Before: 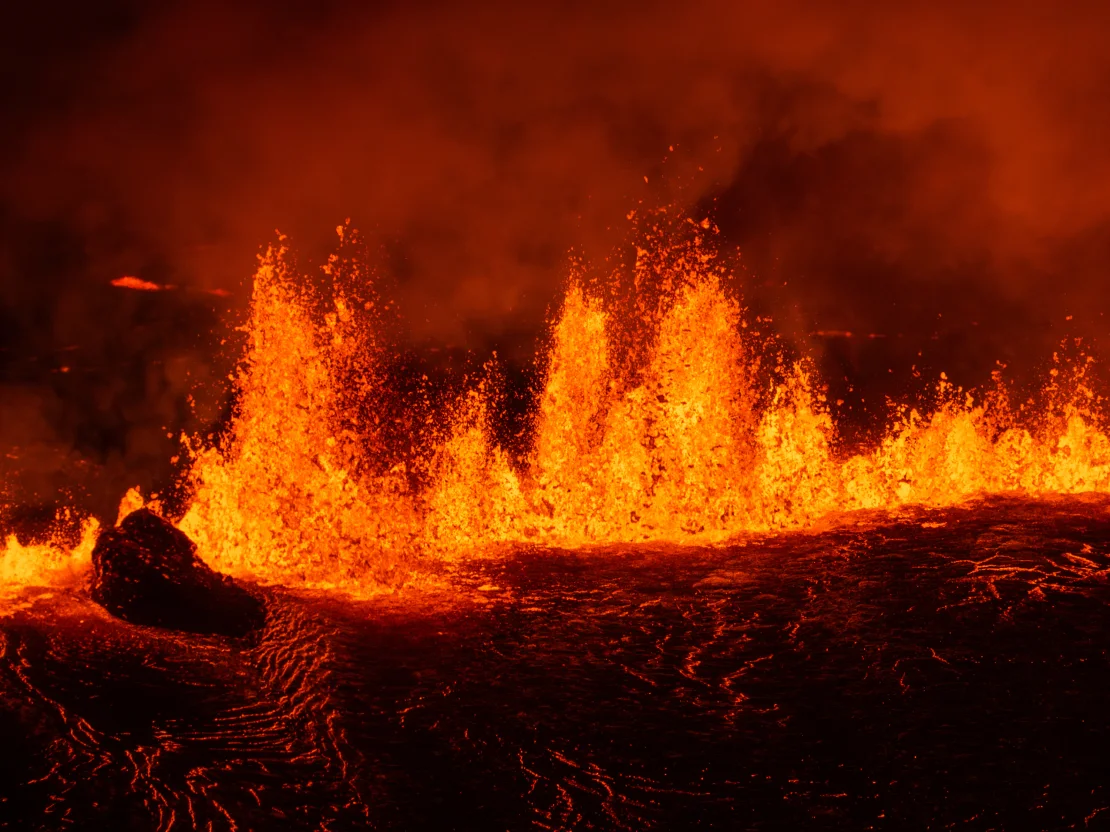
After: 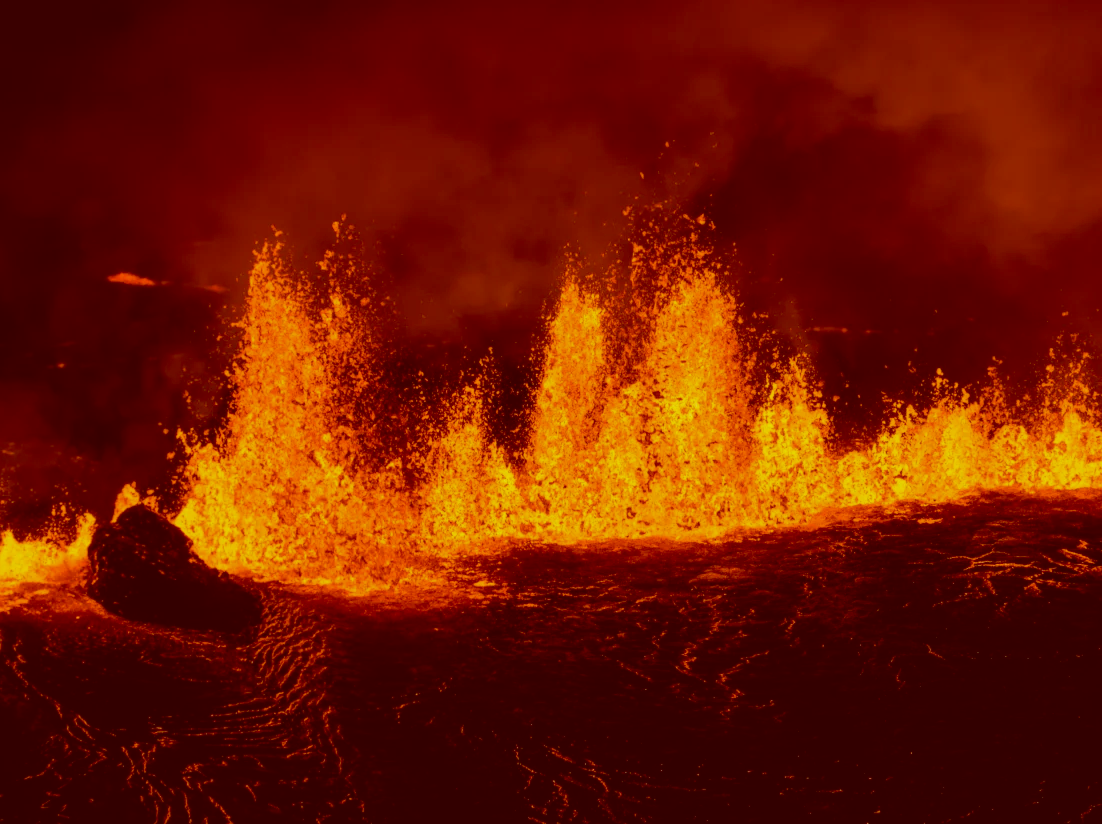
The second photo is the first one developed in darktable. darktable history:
crop: left 0.434%, top 0.485%, right 0.244%, bottom 0.386%
color balance: lift [1, 1.015, 0.987, 0.985], gamma [1, 0.959, 1.042, 0.958], gain [0.927, 0.938, 1.072, 0.928], contrast 1.5%
